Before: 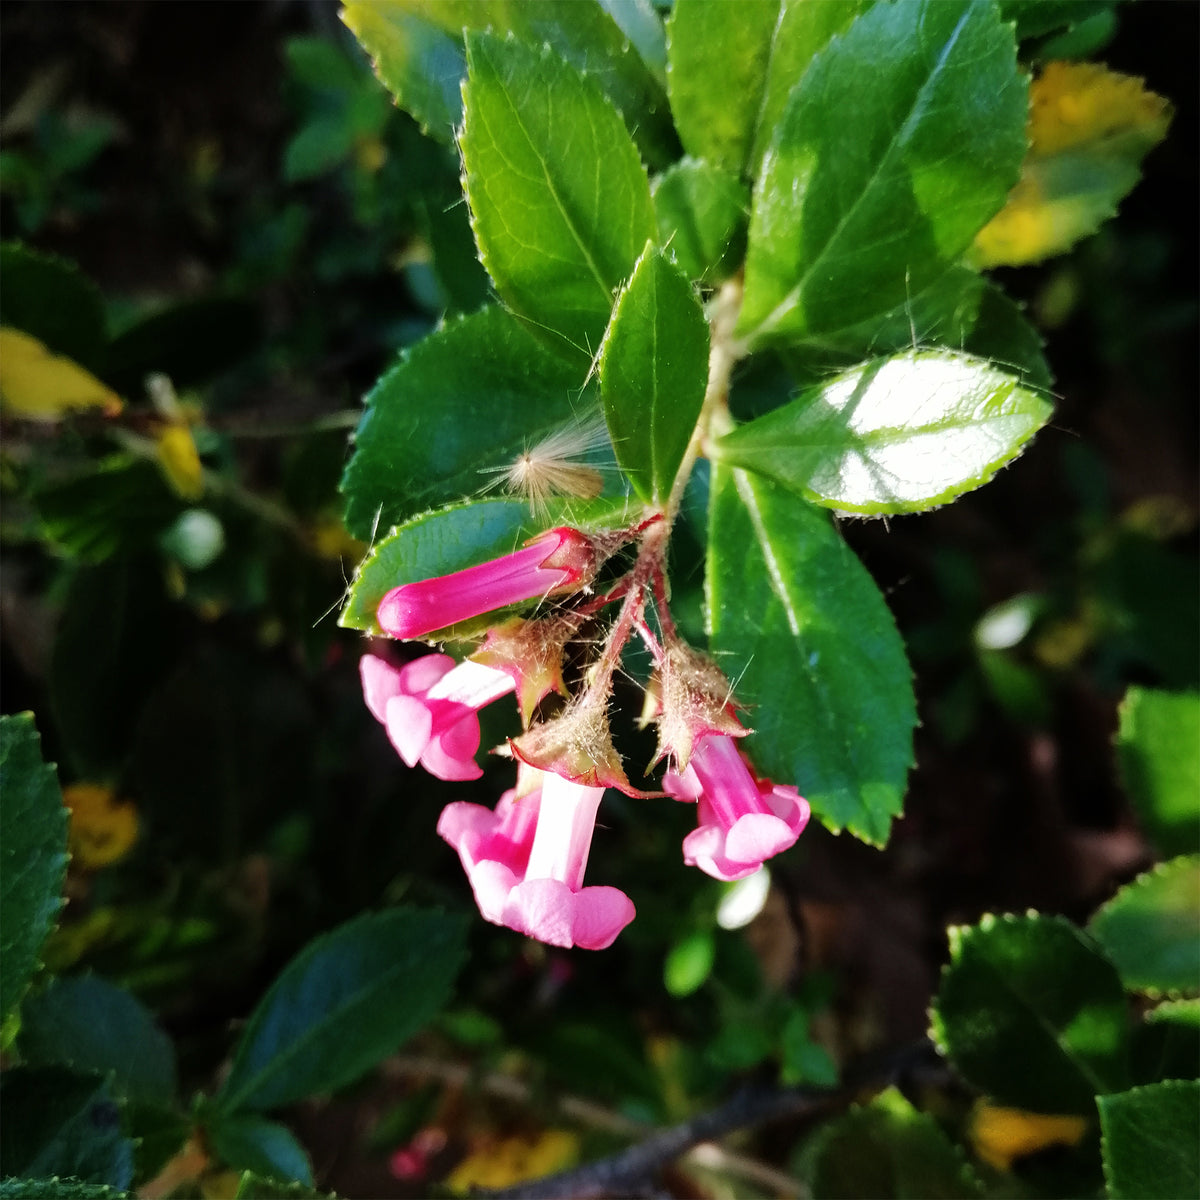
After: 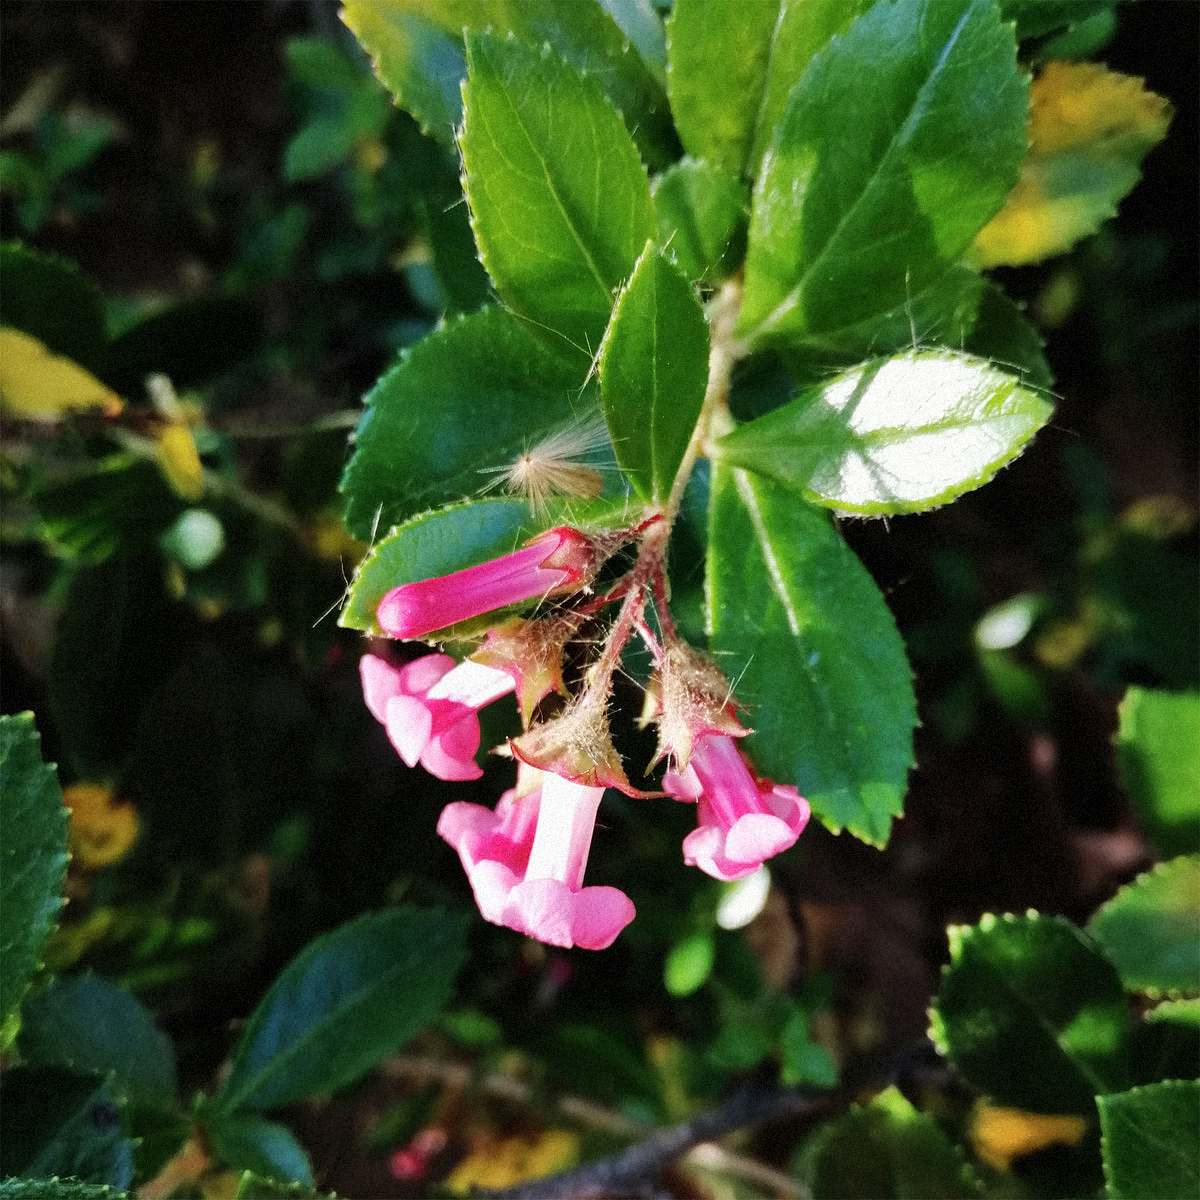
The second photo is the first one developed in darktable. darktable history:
shadows and highlights: shadows 43.71, white point adjustment -1.46, soften with gaussian
grain: mid-tones bias 0%
contrast brightness saturation: contrast 0.01, saturation -0.05
